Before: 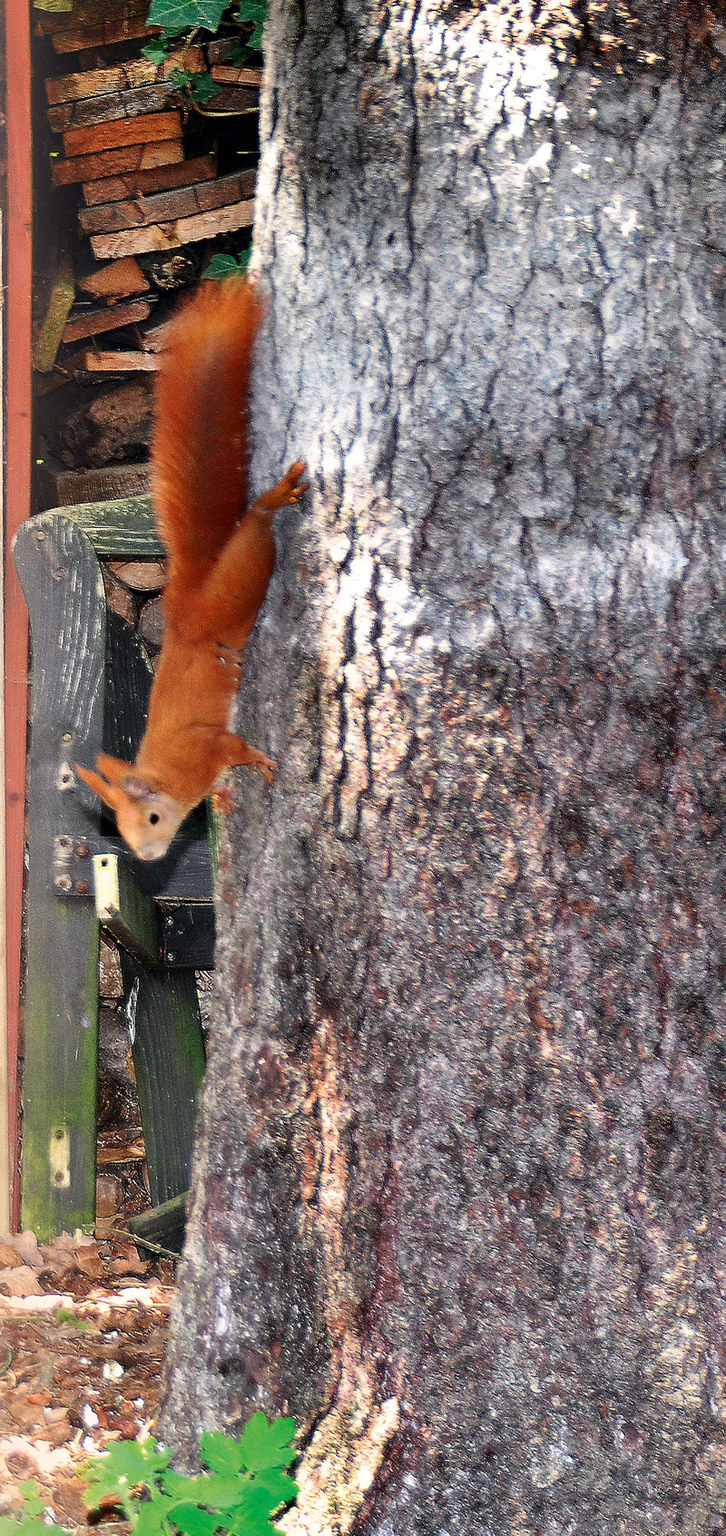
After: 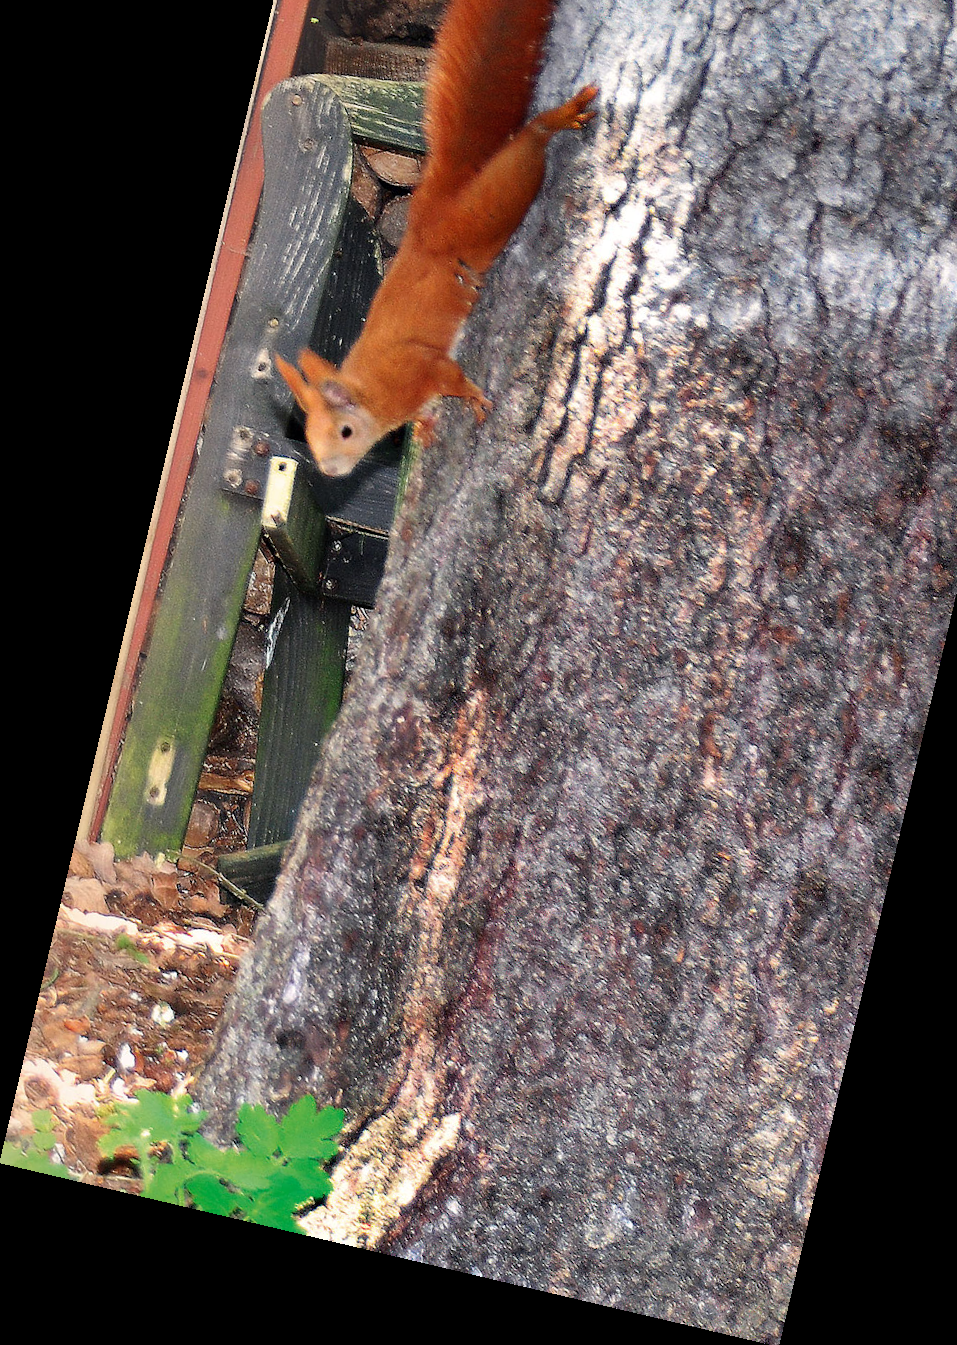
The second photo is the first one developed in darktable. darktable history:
rotate and perspective: rotation 13.27°, automatic cropping off
shadows and highlights: shadows 25, highlights -25
crop: top 26.531%, right 17.959%
